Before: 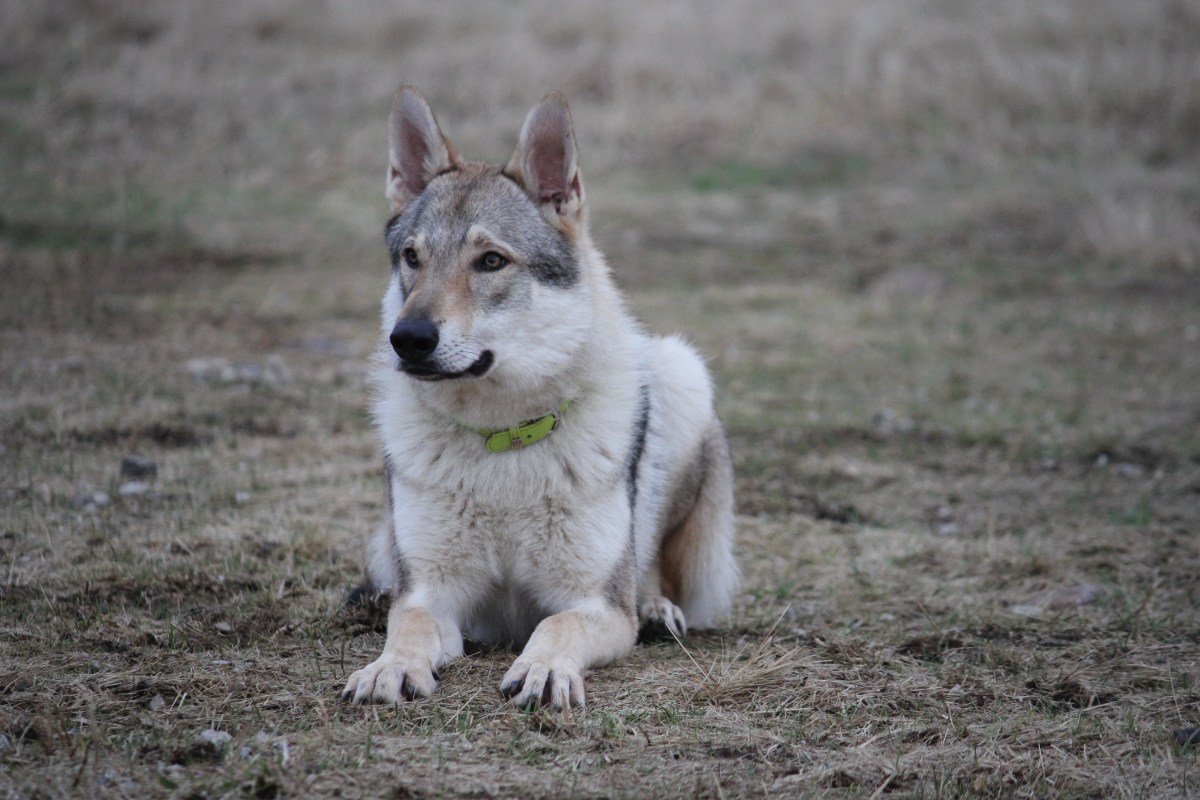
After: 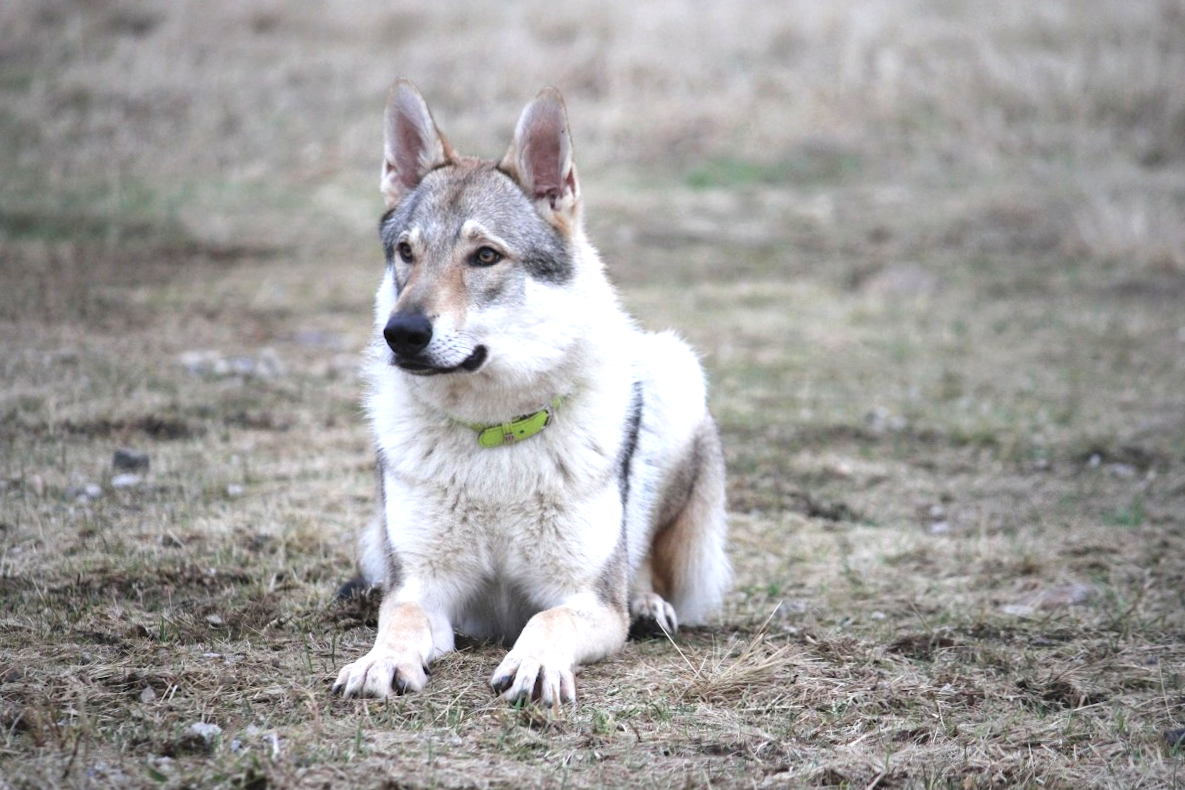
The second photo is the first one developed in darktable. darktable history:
exposure: black level correction 0, exposure 1.095 EV, compensate highlight preservation false
crop and rotate: angle -0.482°
